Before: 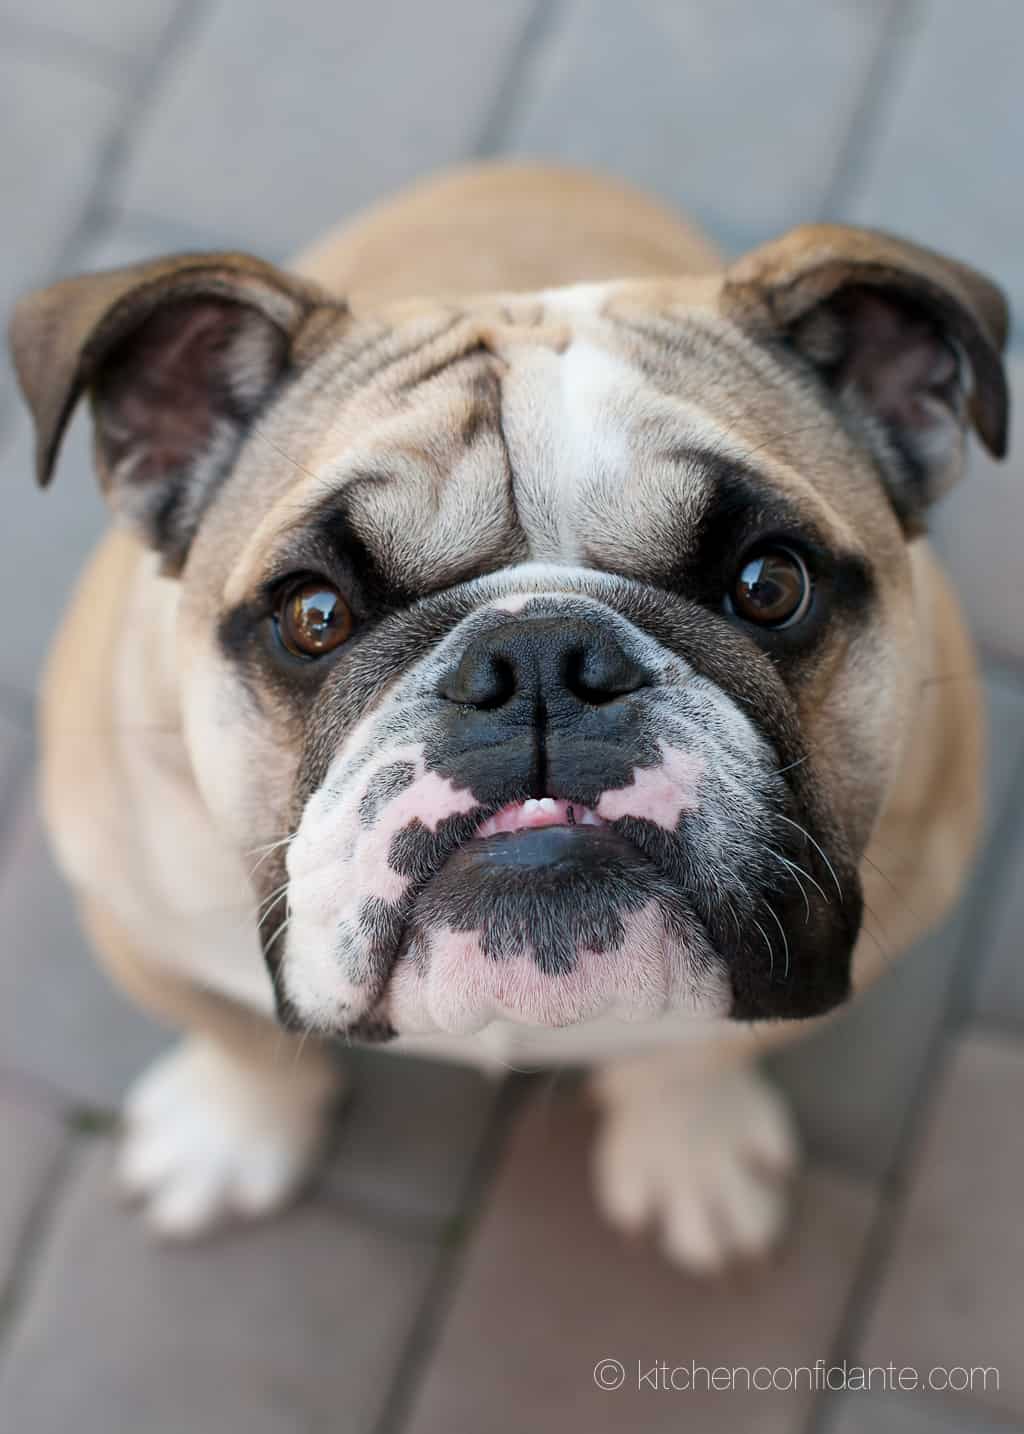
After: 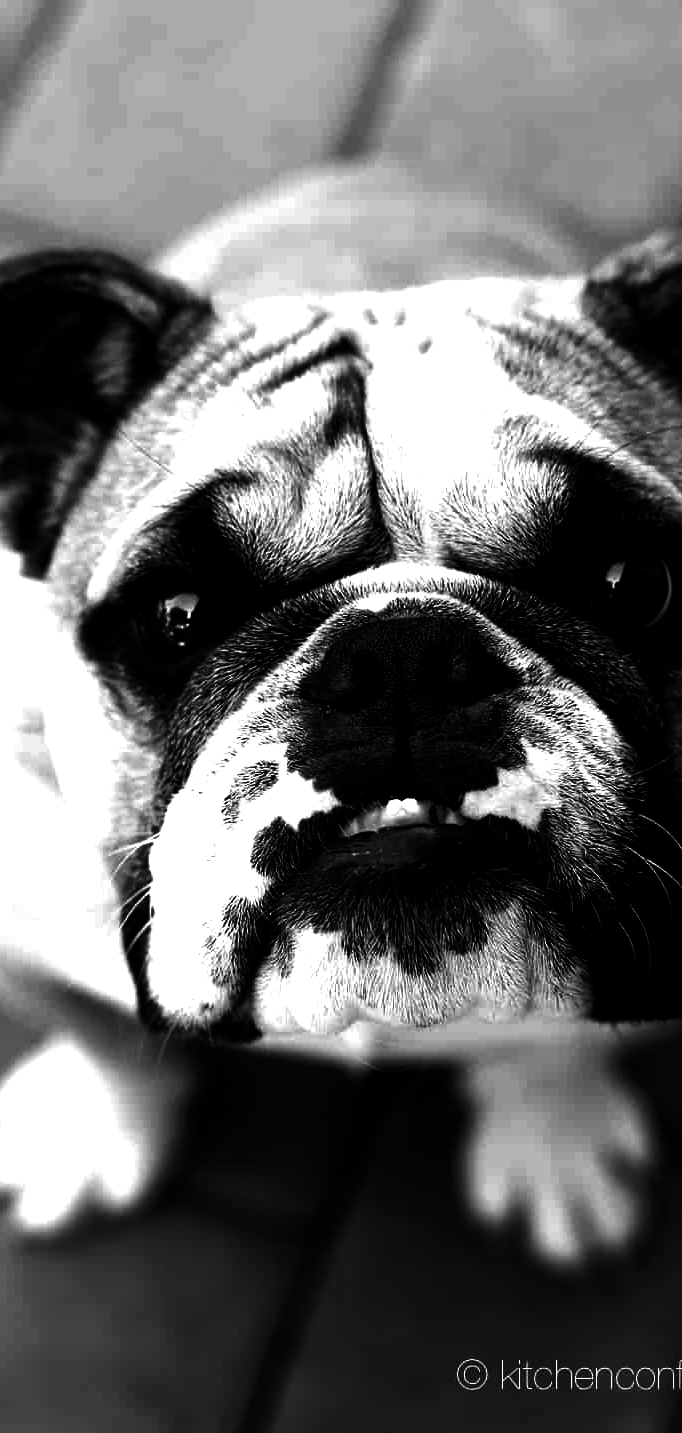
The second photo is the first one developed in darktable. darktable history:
crop and rotate: left 13.409%, right 19.924%
tone equalizer: -8 EV -1.08 EV, -7 EV -1.01 EV, -6 EV -0.867 EV, -5 EV -0.578 EV, -3 EV 0.578 EV, -2 EV 0.867 EV, -1 EV 1.01 EV, +0 EV 1.08 EV, edges refinement/feathering 500, mask exposure compensation -1.57 EV, preserve details no
exposure: black level correction 0.009, exposure 0.014 EV, compensate highlight preservation false
contrast brightness saturation: contrast 0.02, brightness -1, saturation -1
